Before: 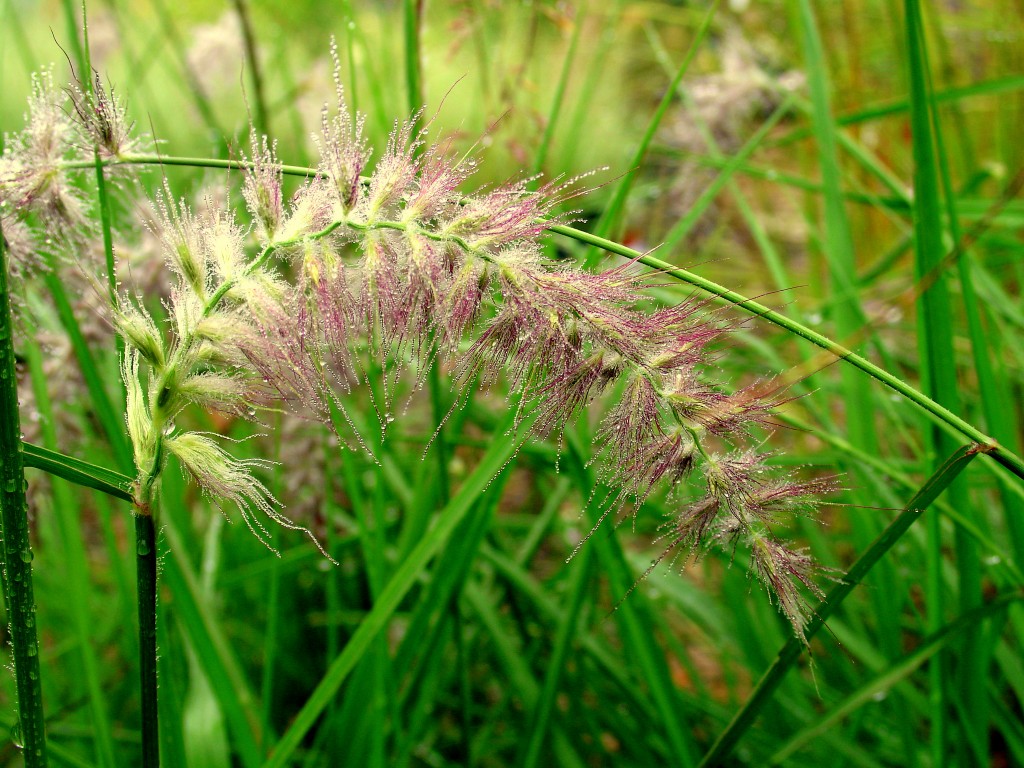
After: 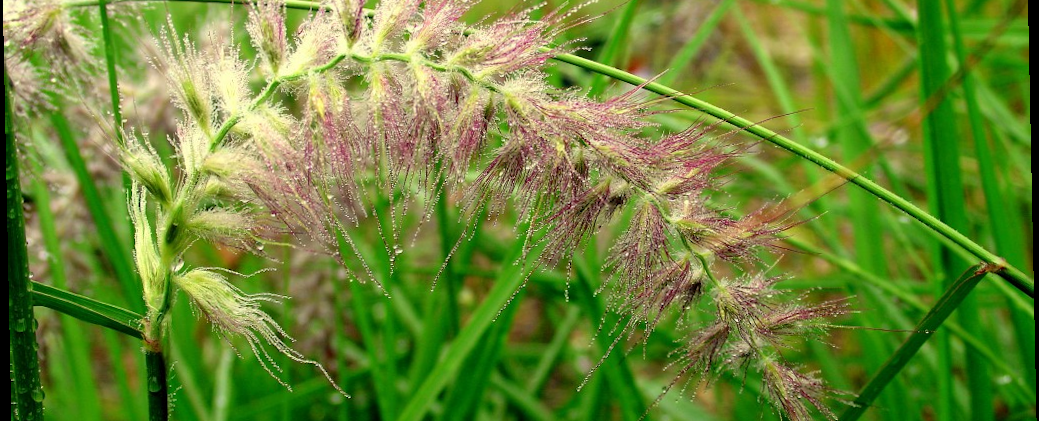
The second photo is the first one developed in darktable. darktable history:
crop and rotate: top 23.043%, bottom 23.437%
exposure: exposure 0 EV, compensate highlight preservation false
rotate and perspective: rotation -1.17°, automatic cropping off
color correction: highlights a* -0.182, highlights b* -0.124
